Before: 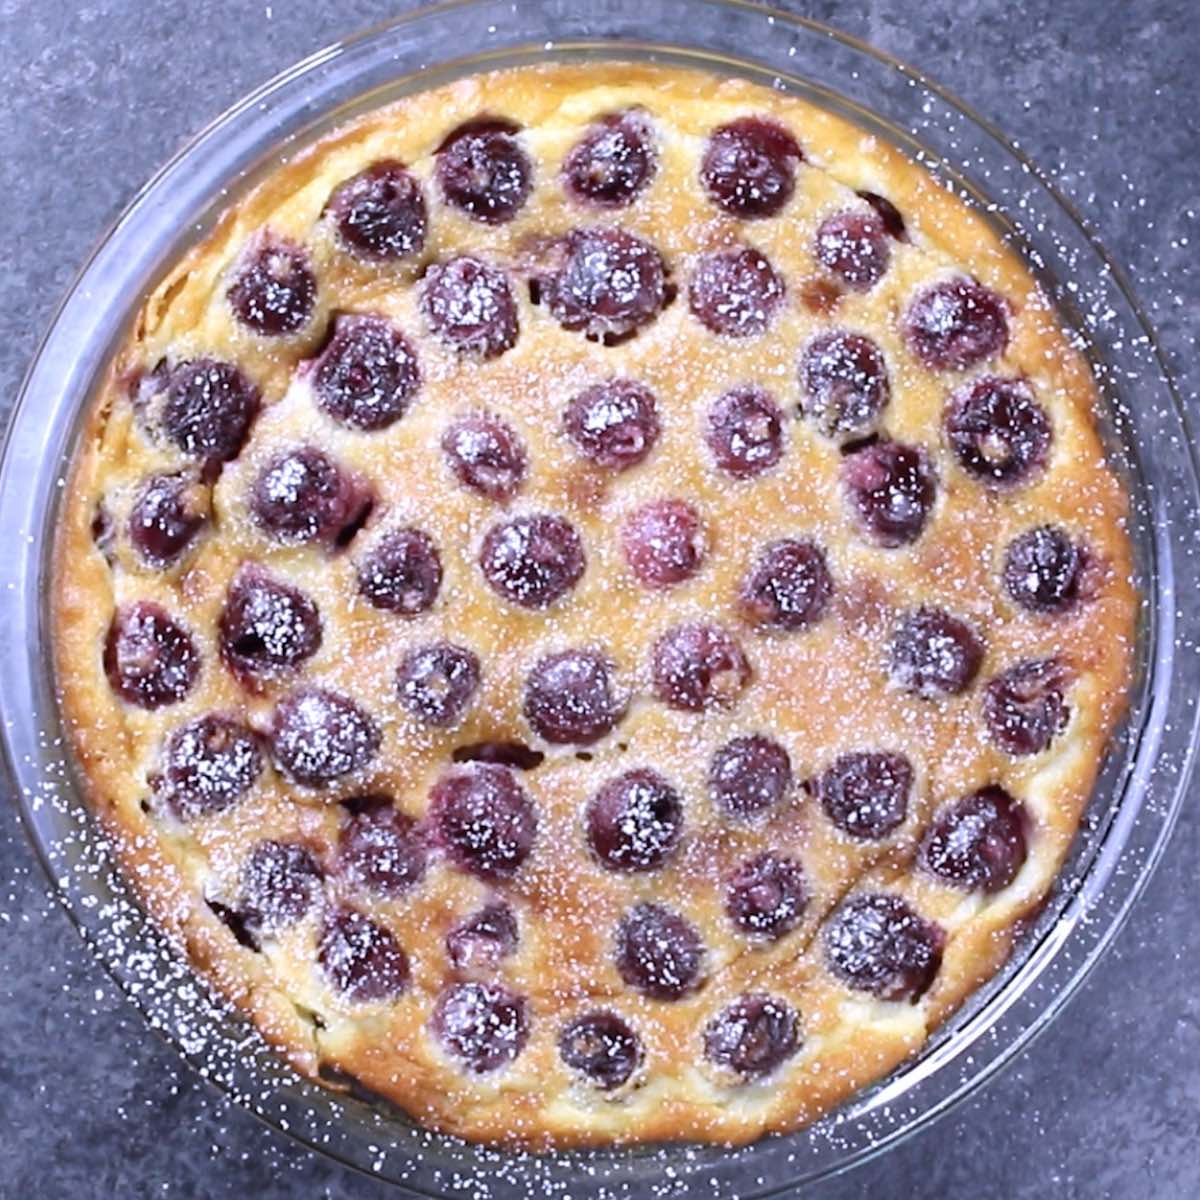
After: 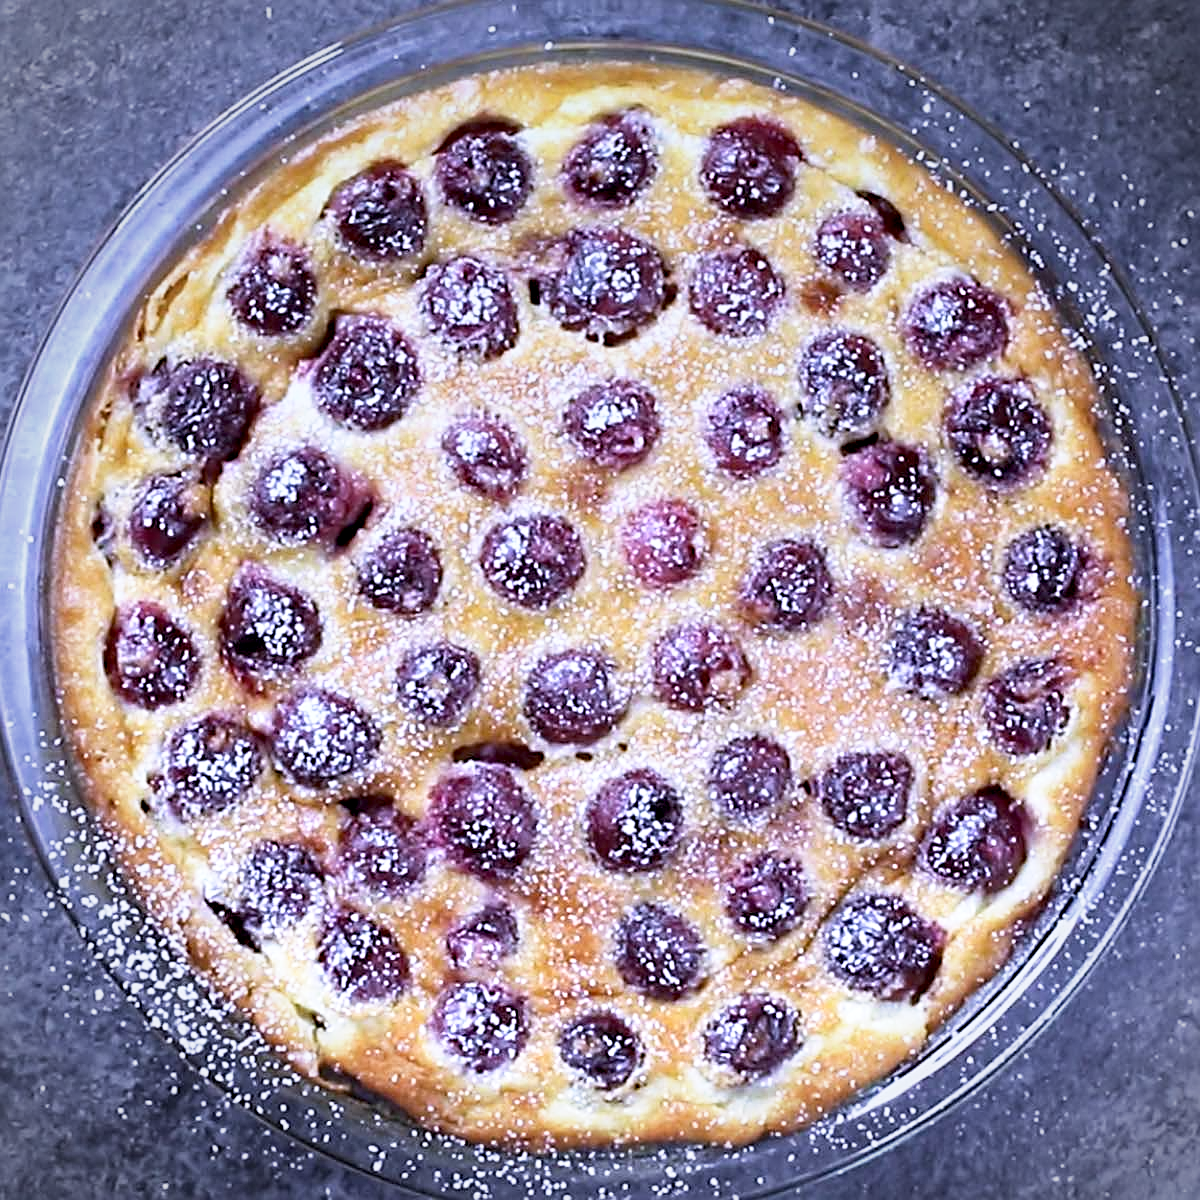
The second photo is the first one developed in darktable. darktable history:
vignetting: automatic ratio true
graduated density: on, module defaults
base curve: curves: ch0 [(0, 0) (0.688, 0.865) (1, 1)], preserve colors none
white balance: emerald 1
sharpen: on, module defaults
color calibration: illuminant as shot in camera, x 0.37, y 0.382, temperature 4313.32 K
haze removal: compatibility mode true, adaptive false
contrast equalizer: y [[0.5, 0.501, 0.532, 0.538, 0.54, 0.541], [0.5 ×6], [0.5 ×6], [0 ×6], [0 ×6]]
